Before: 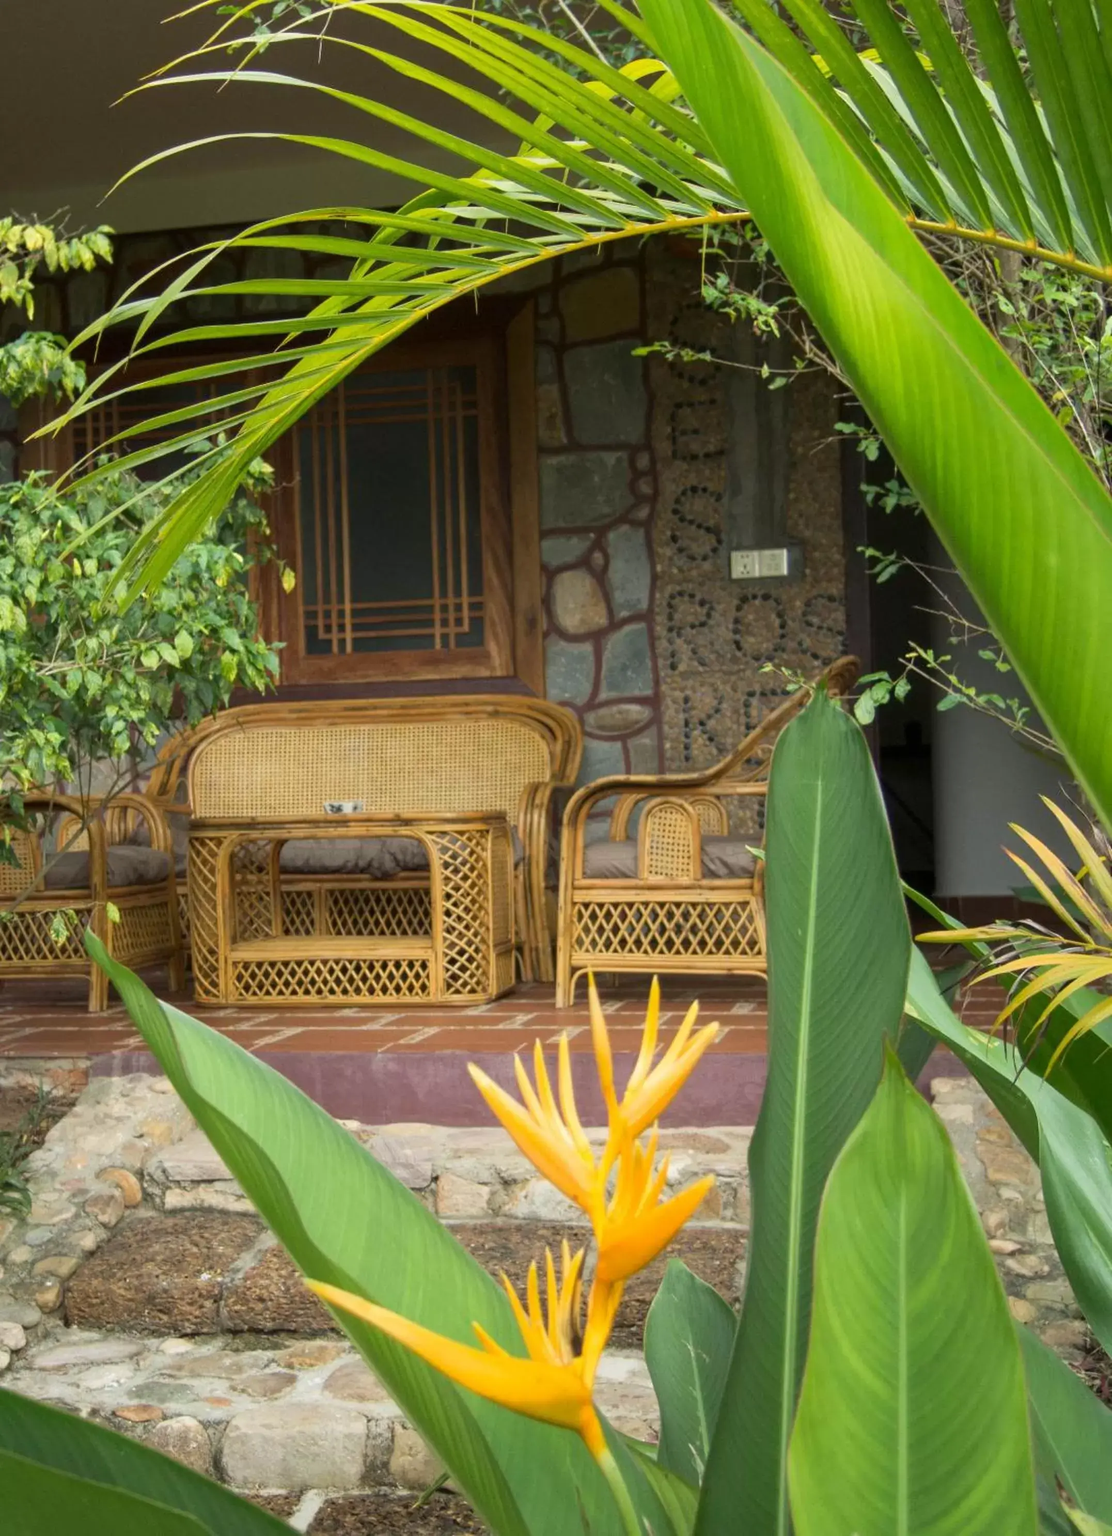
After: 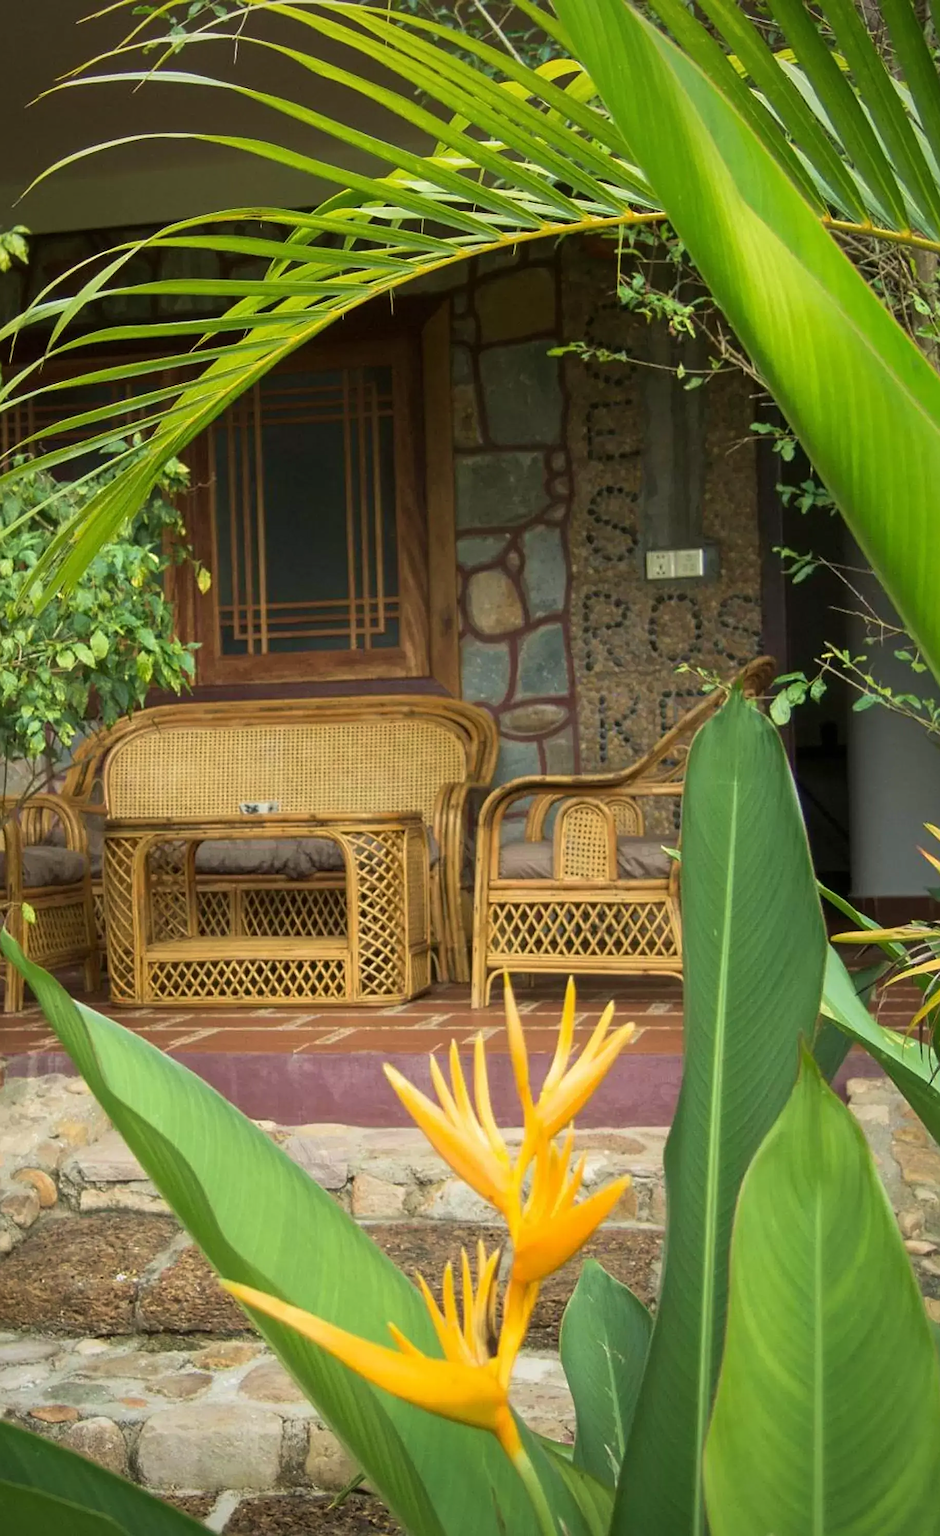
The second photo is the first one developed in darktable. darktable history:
velvia: on, module defaults
sharpen: on, module defaults
crop: left 7.633%, right 7.798%
vignetting: saturation -0.028, unbound false
